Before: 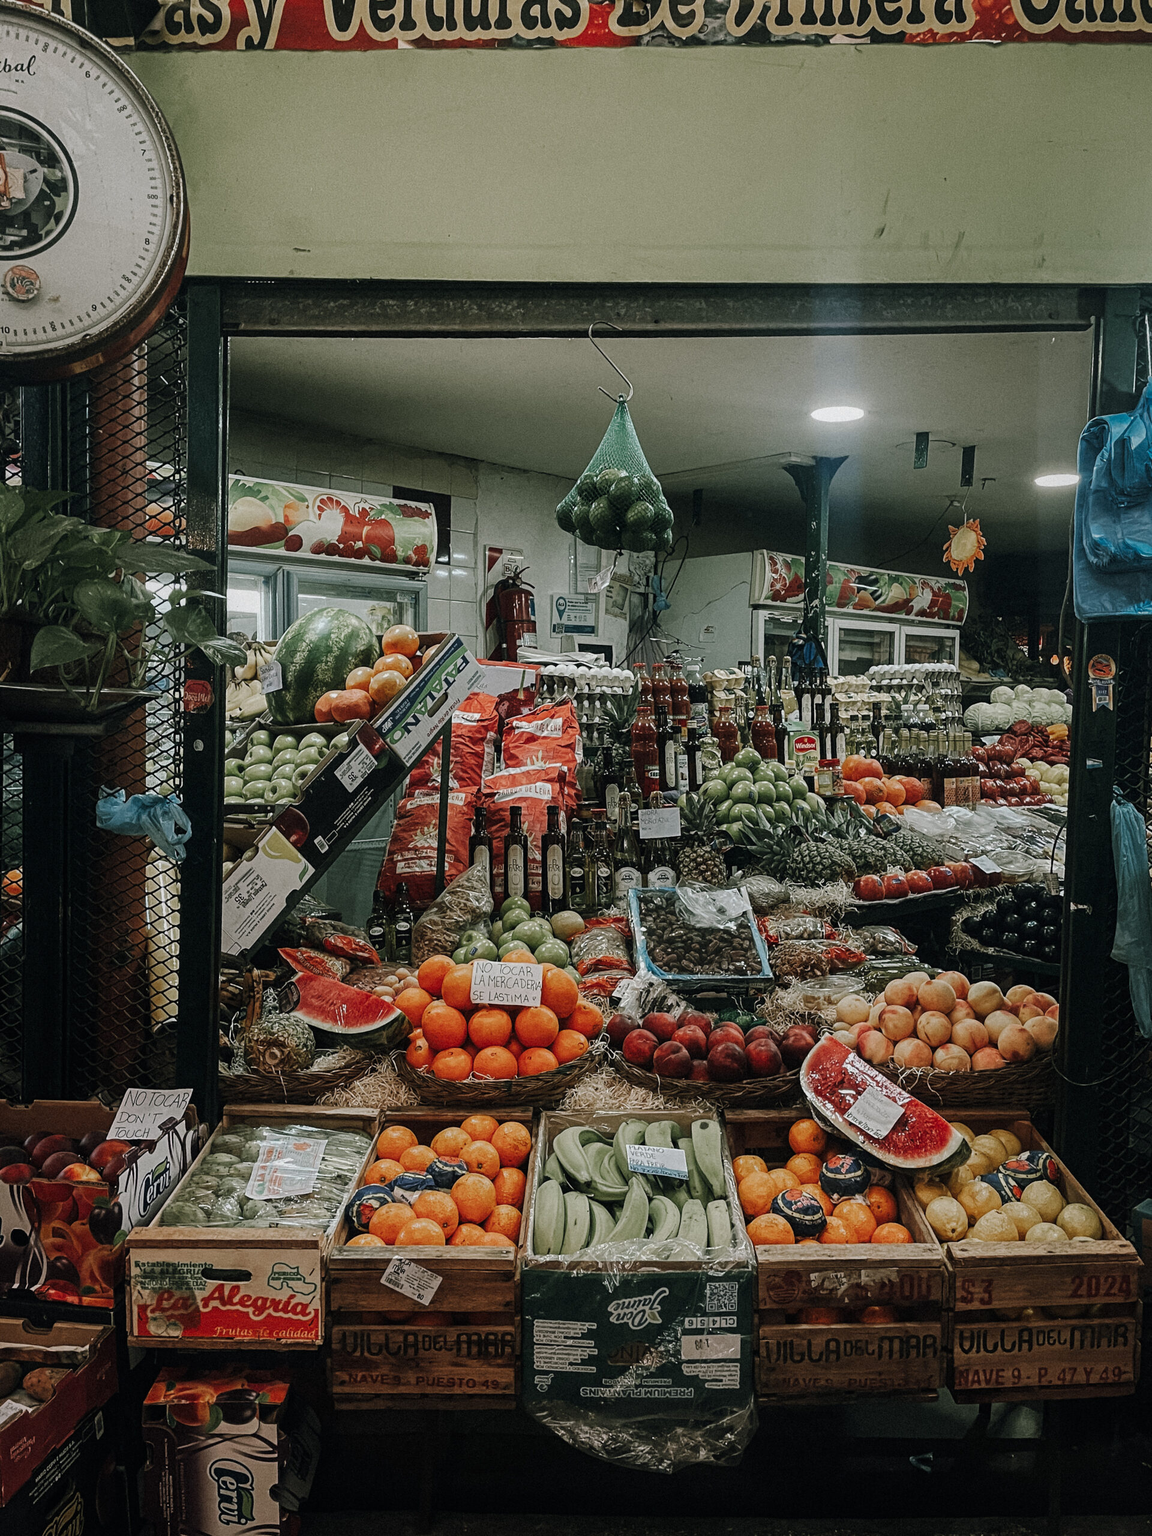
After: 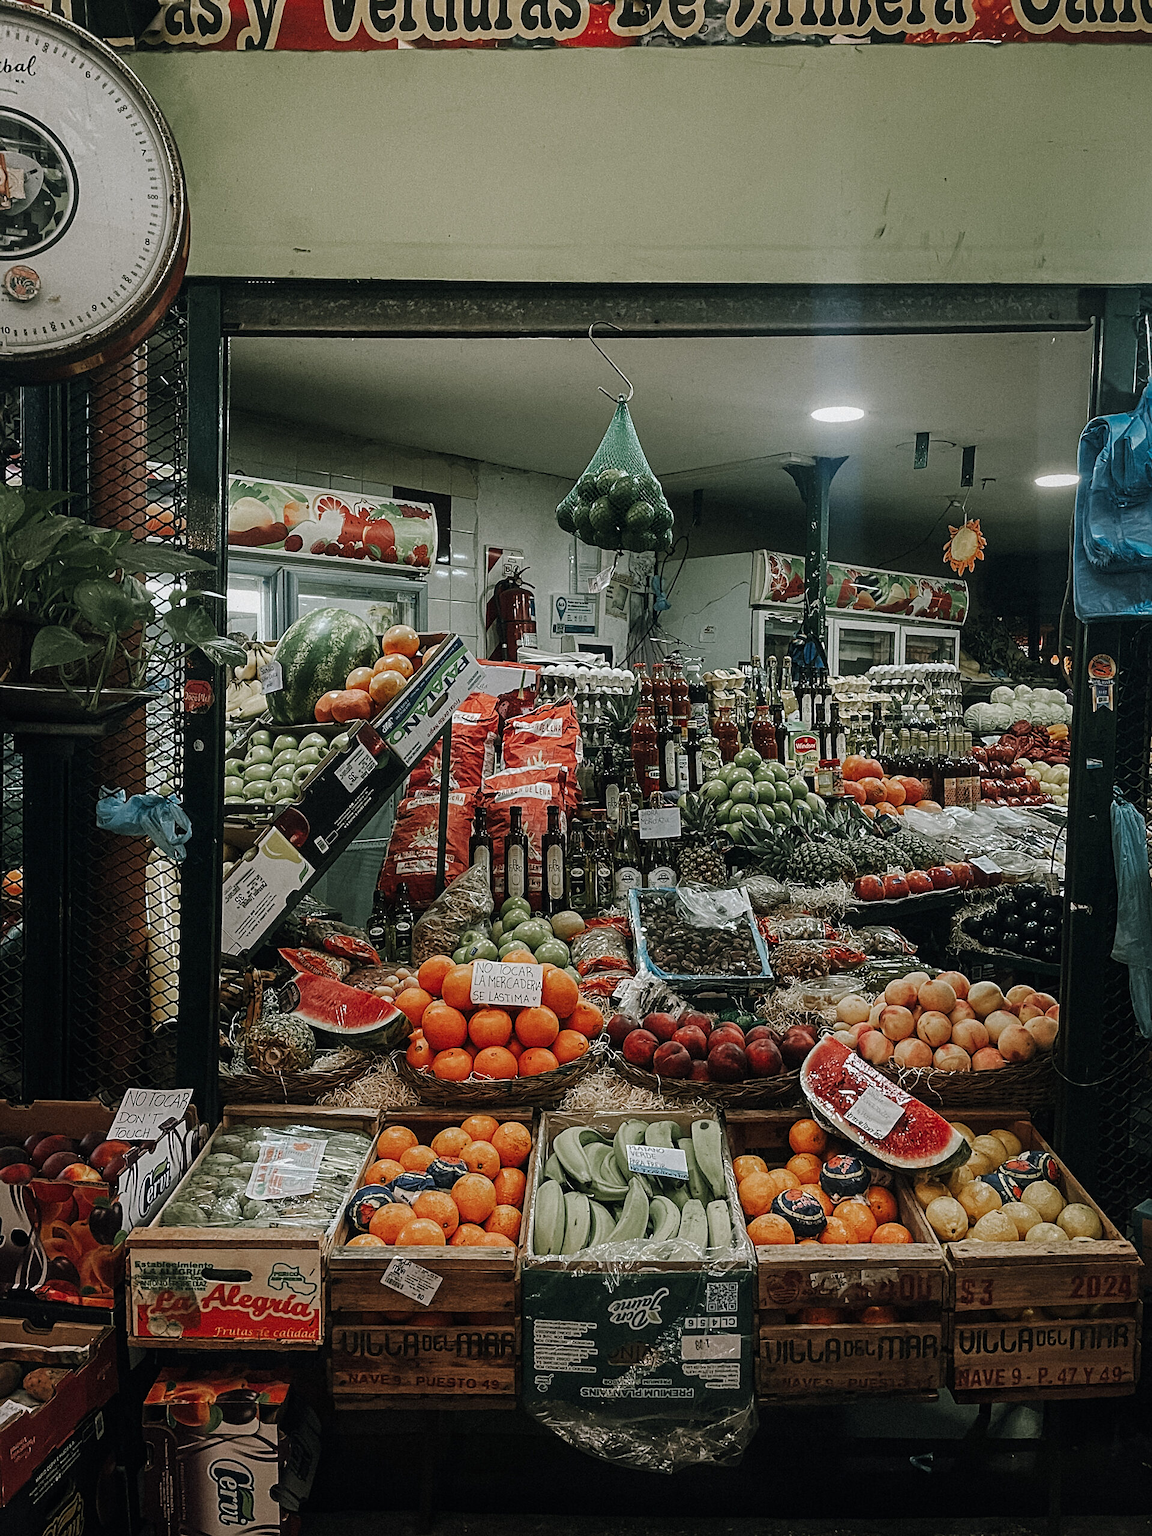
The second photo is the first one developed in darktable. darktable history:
sharpen: radius 1.845, amount 0.401, threshold 1.252
shadows and highlights: shadows -0.211, highlights 41.31
